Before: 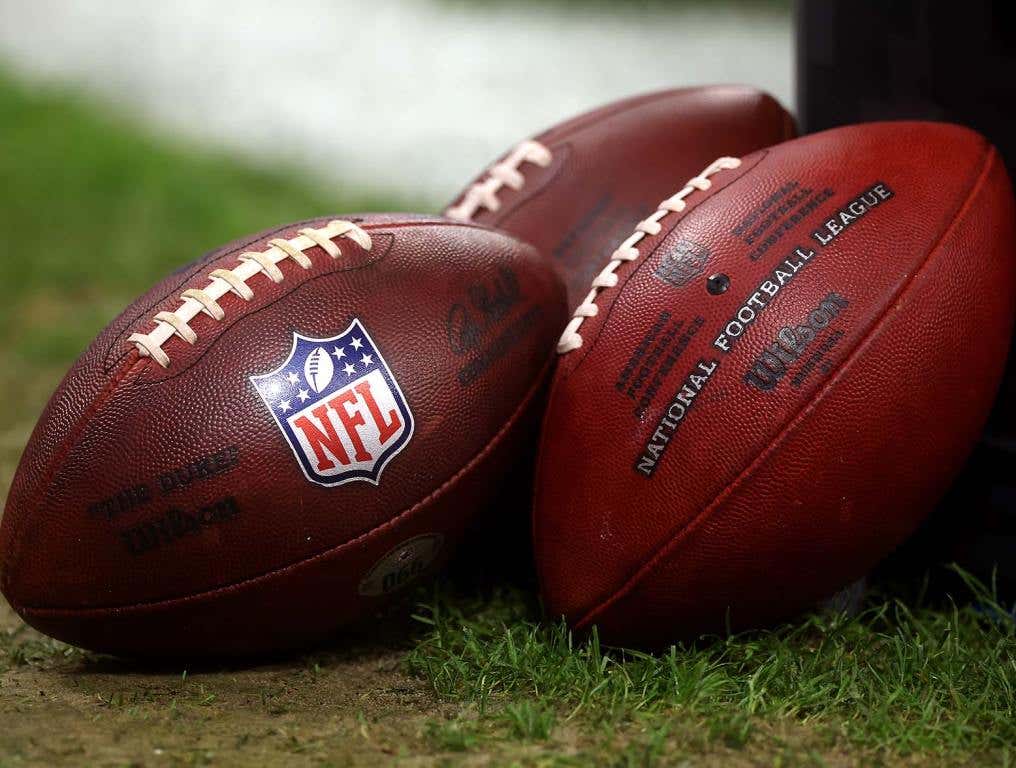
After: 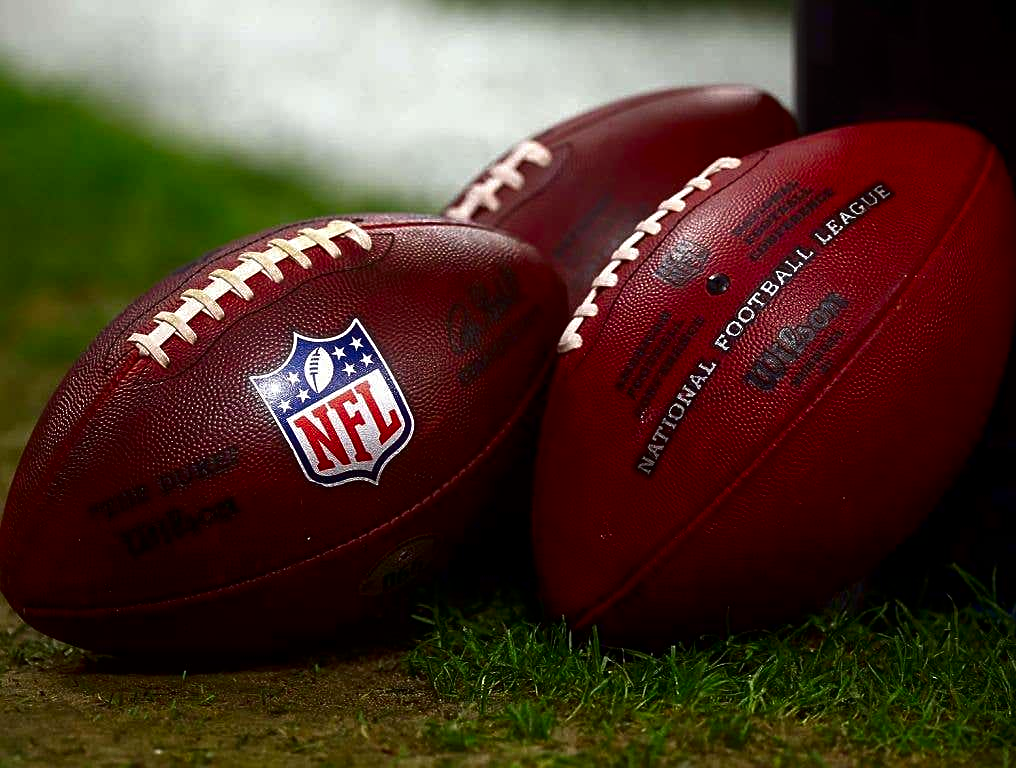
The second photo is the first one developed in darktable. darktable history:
sharpen: on, module defaults
contrast brightness saturation: brightness -0.254, saturation 0.202
